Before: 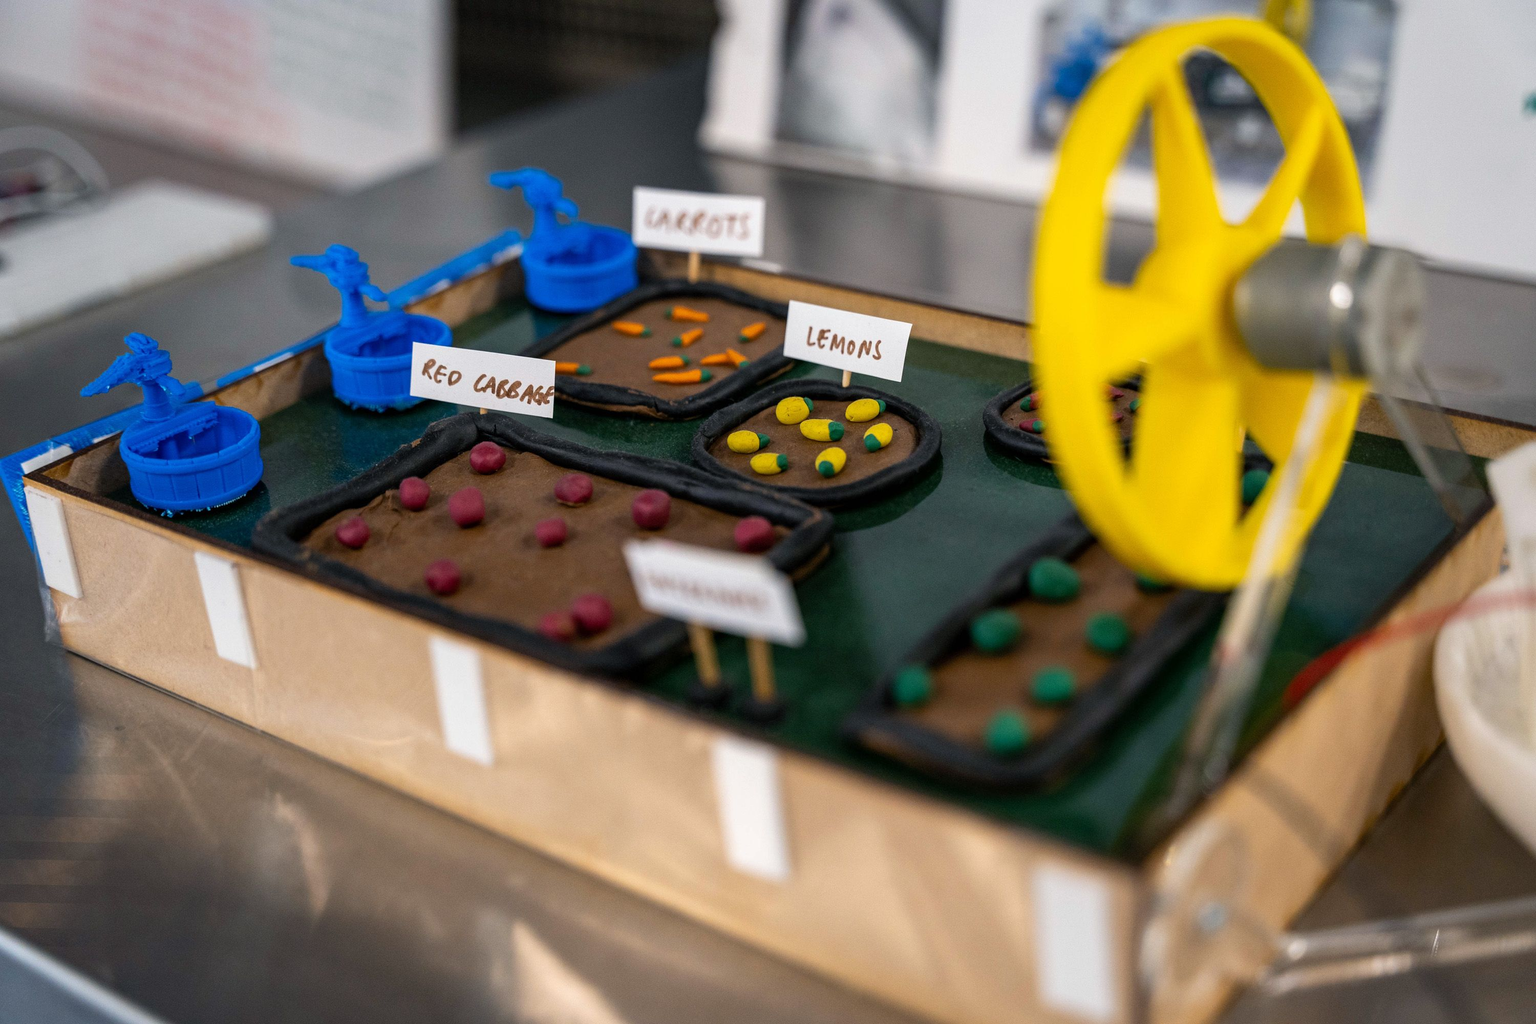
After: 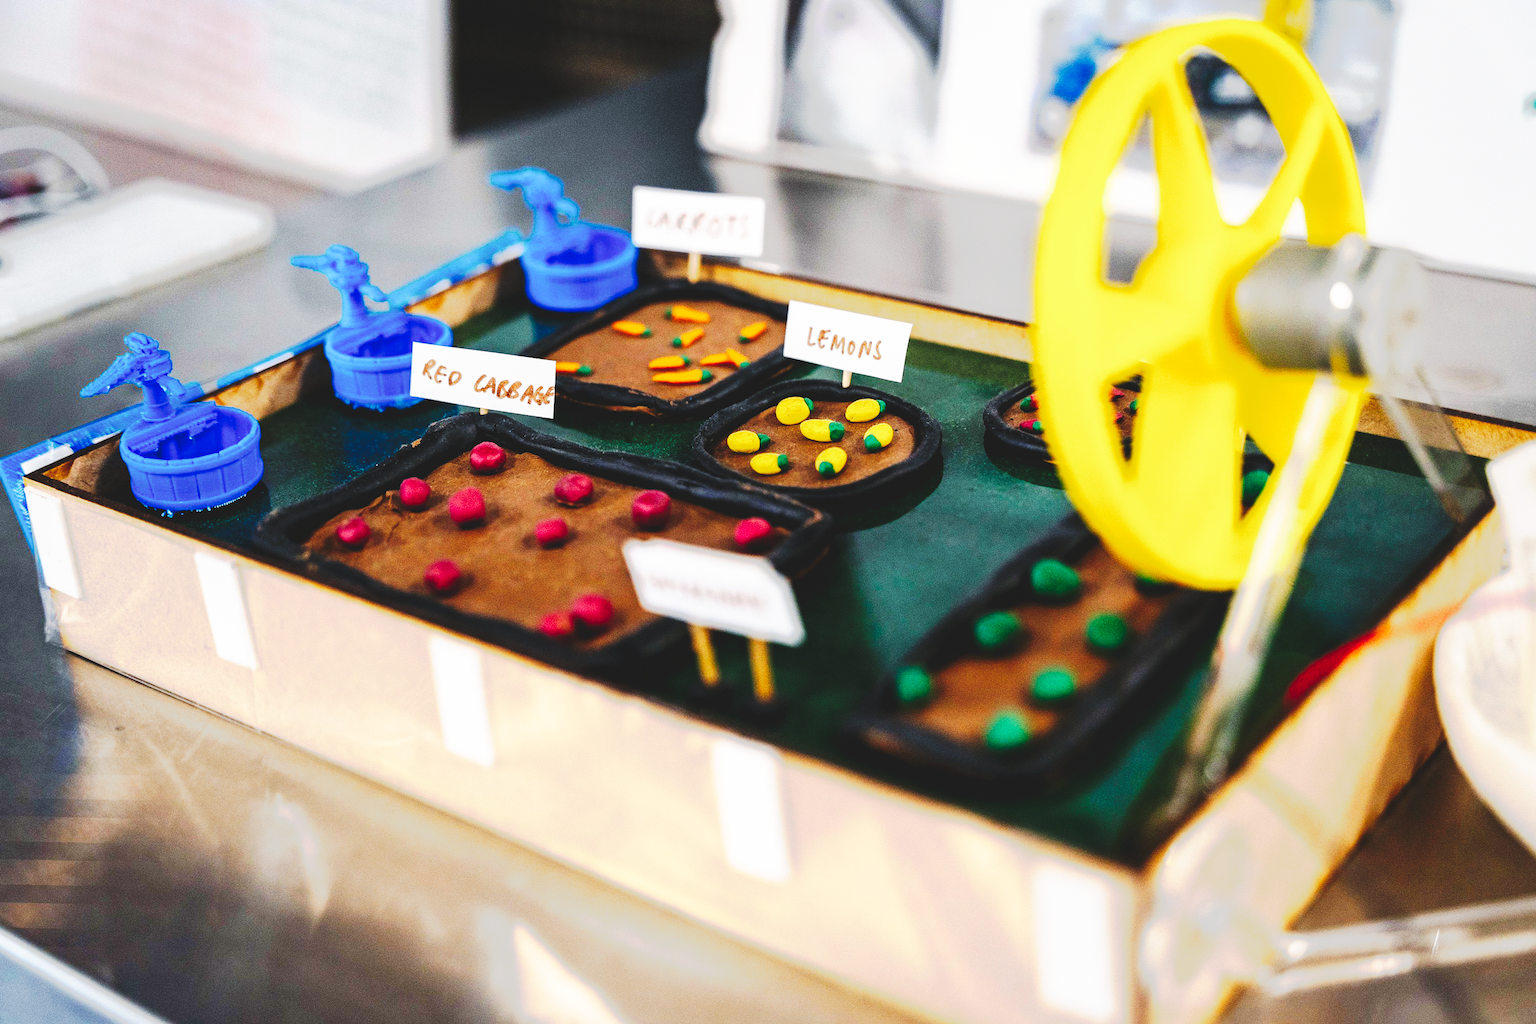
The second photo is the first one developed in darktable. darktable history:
tone curve: curves: ch0 [(0, 0) (0.003, 0.108) (0.011, 0.113) (0.025, 0.113) (0.044, 0.121) (0.069, 0.132) (0.1, 0.145) (0.136, 0.158) (0.177, 0.182) (0.224, 0.215) (0.277, 0.27) (0.335, 0.341) (0.399, 0.424) (0.468, 0.528) (0.543, 0.622) (0.623, 0.721) (0.709, 0.79) (0.801, 0.846) (0.898, 0.871) (1, 1)], preserve colors none
base curve: curves: ch0 [(0, 0) (0.007, 0.004) (0.027, 0.03) (0.046, 0.07) (0.207, 0.54) (0.442, 0.872) (0.673, 0.972) (1, 1)], preserve colors none
